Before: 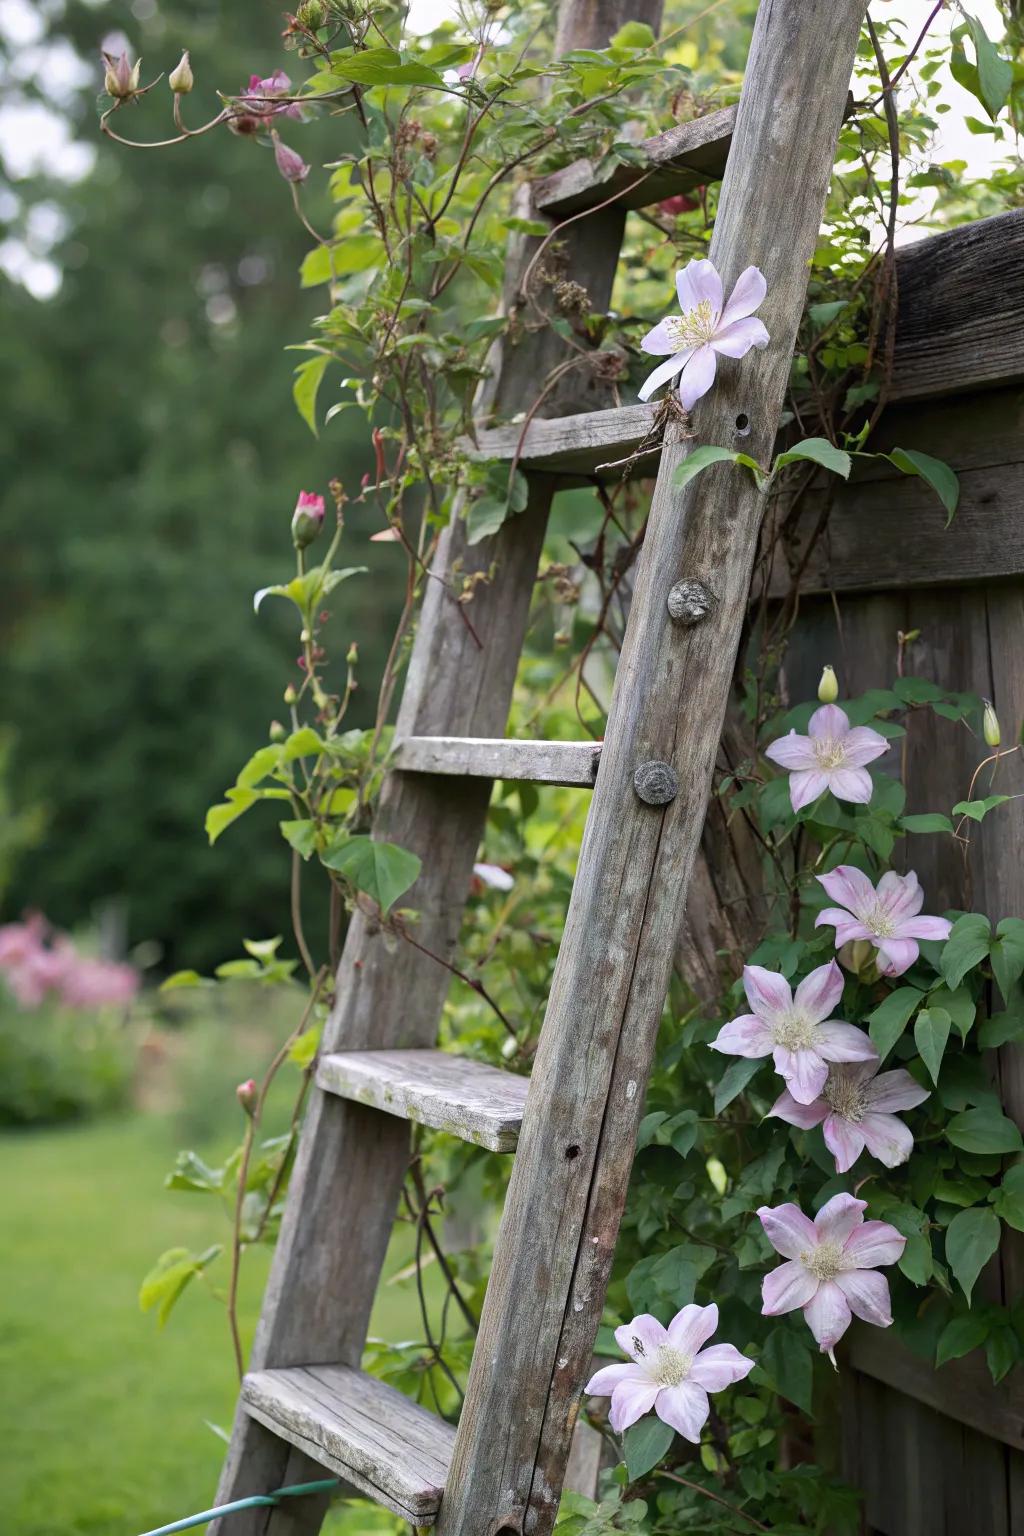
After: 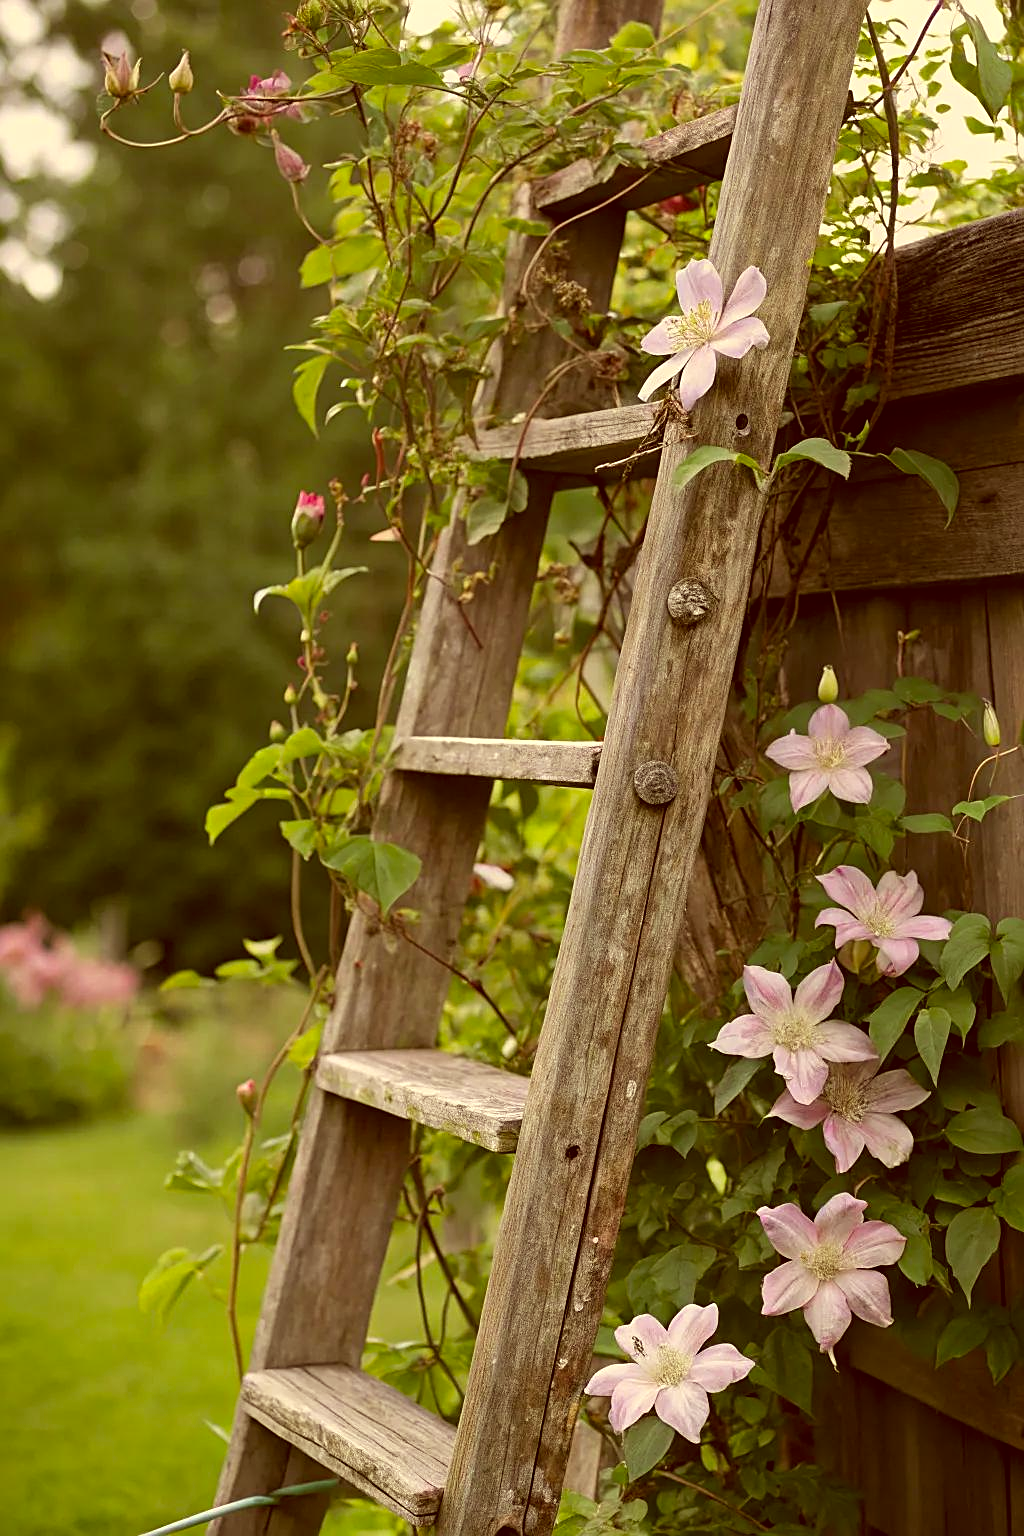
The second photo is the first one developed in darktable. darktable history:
sharpen: on, module defaults
color correction: highlights a* 1.23, highlights b* 24.09, shadows a* 15.94, shadows b* 24.8
